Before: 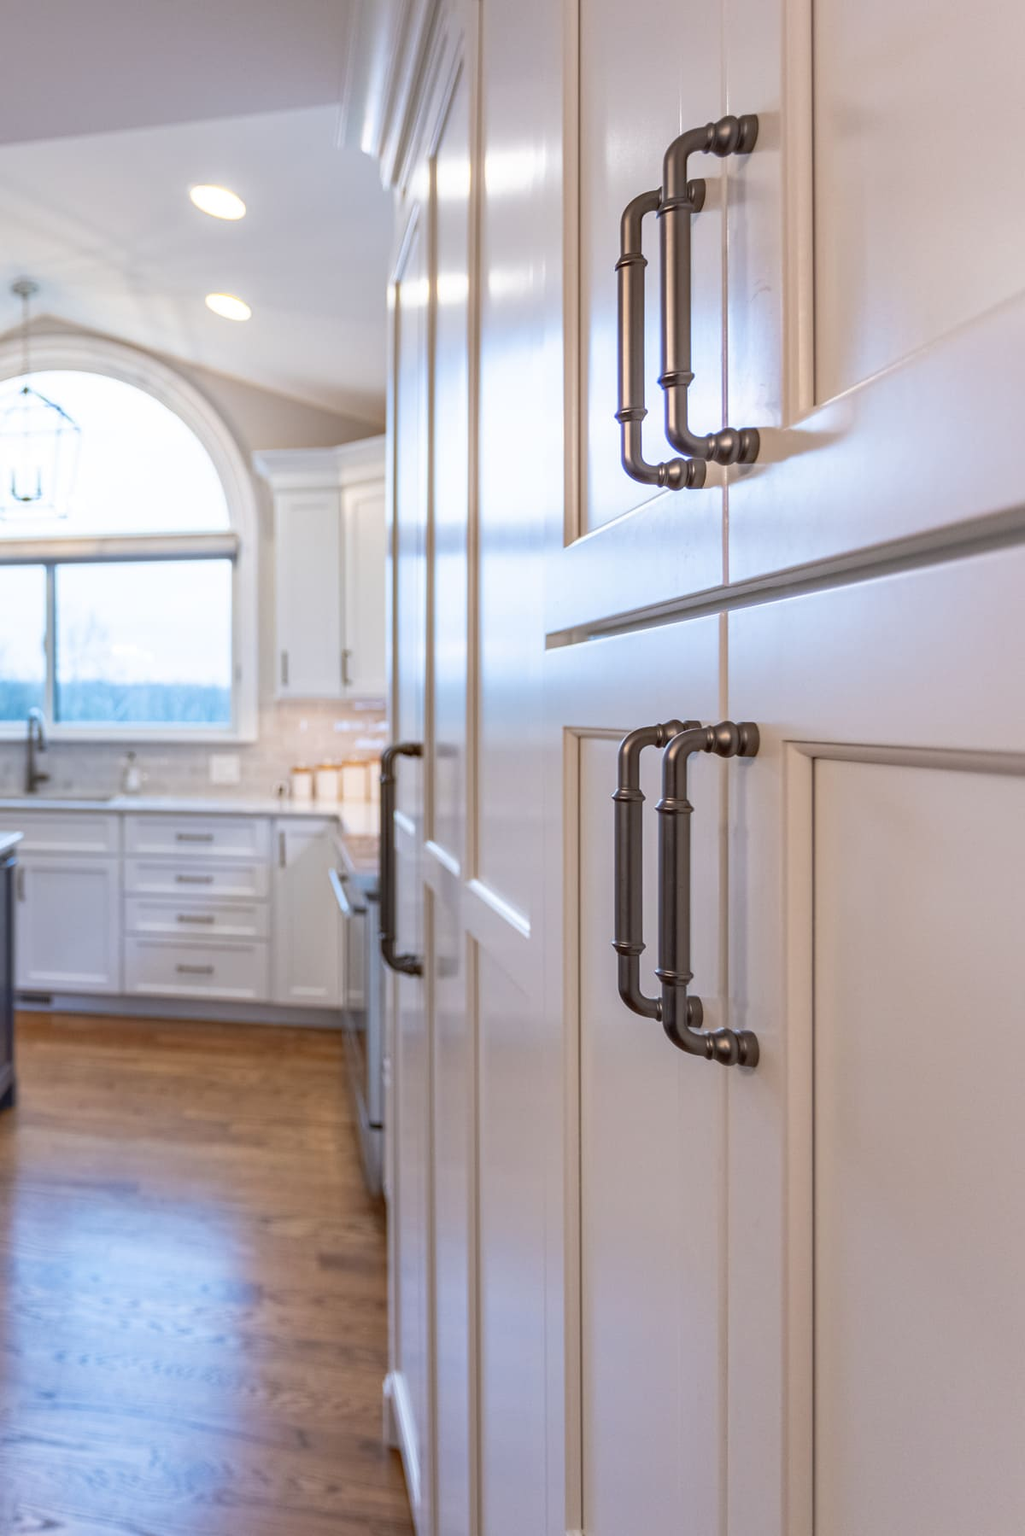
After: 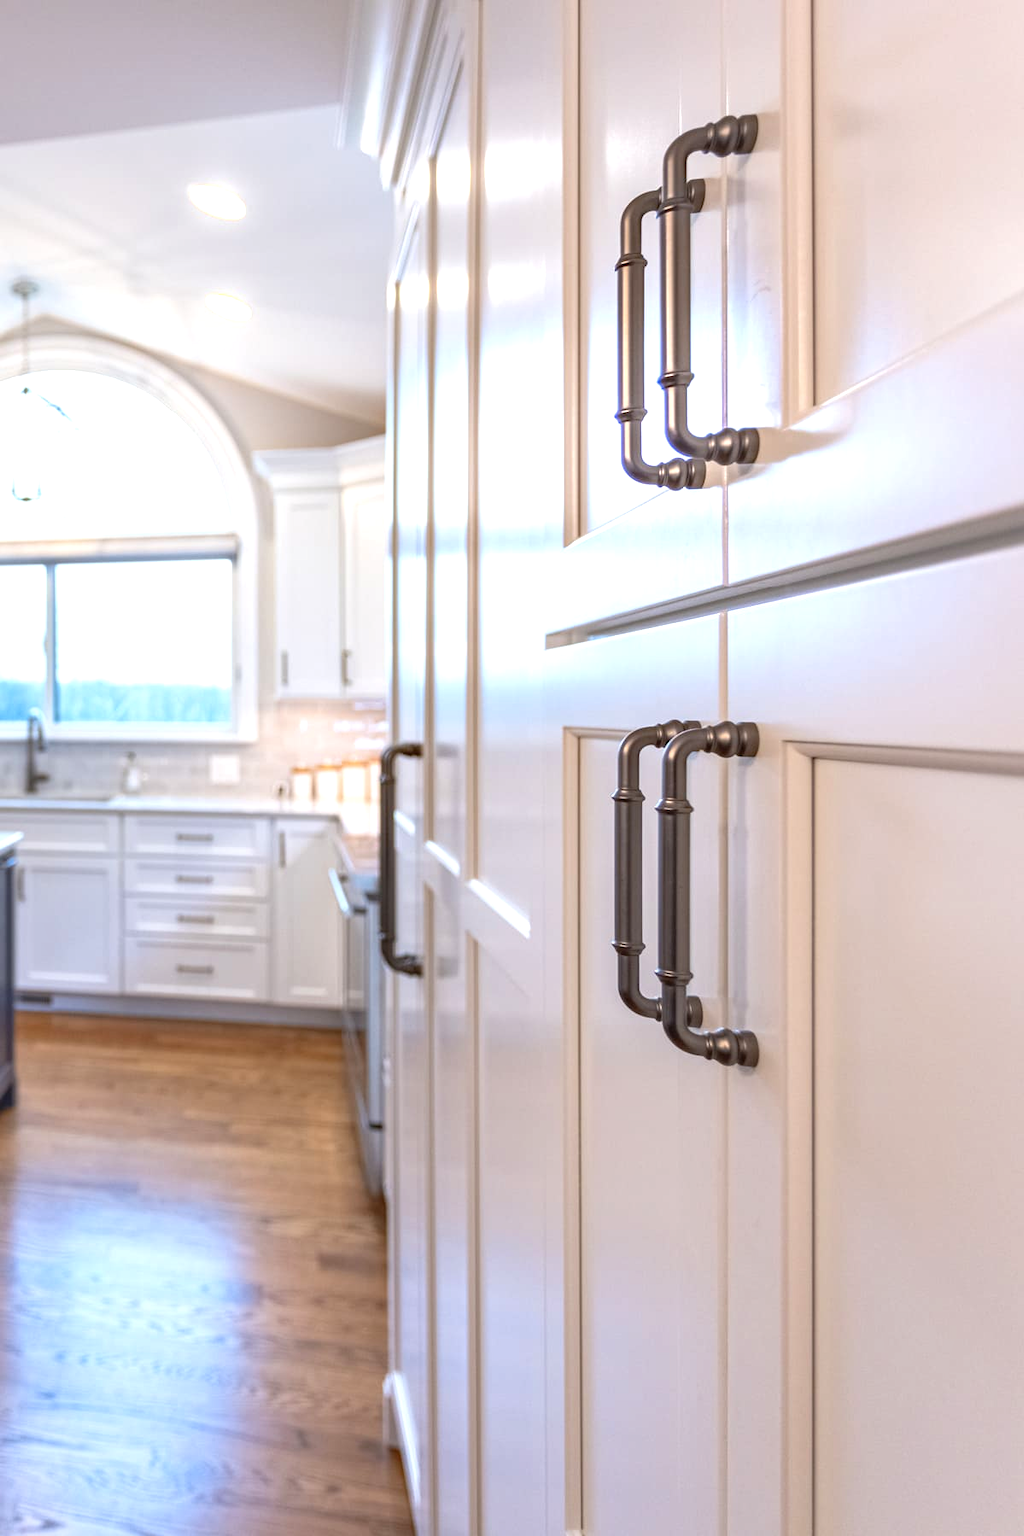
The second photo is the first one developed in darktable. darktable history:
tone equalizer: on, module defaults
exposure: exposure 0.585 EV, compensate highlight preservation false
